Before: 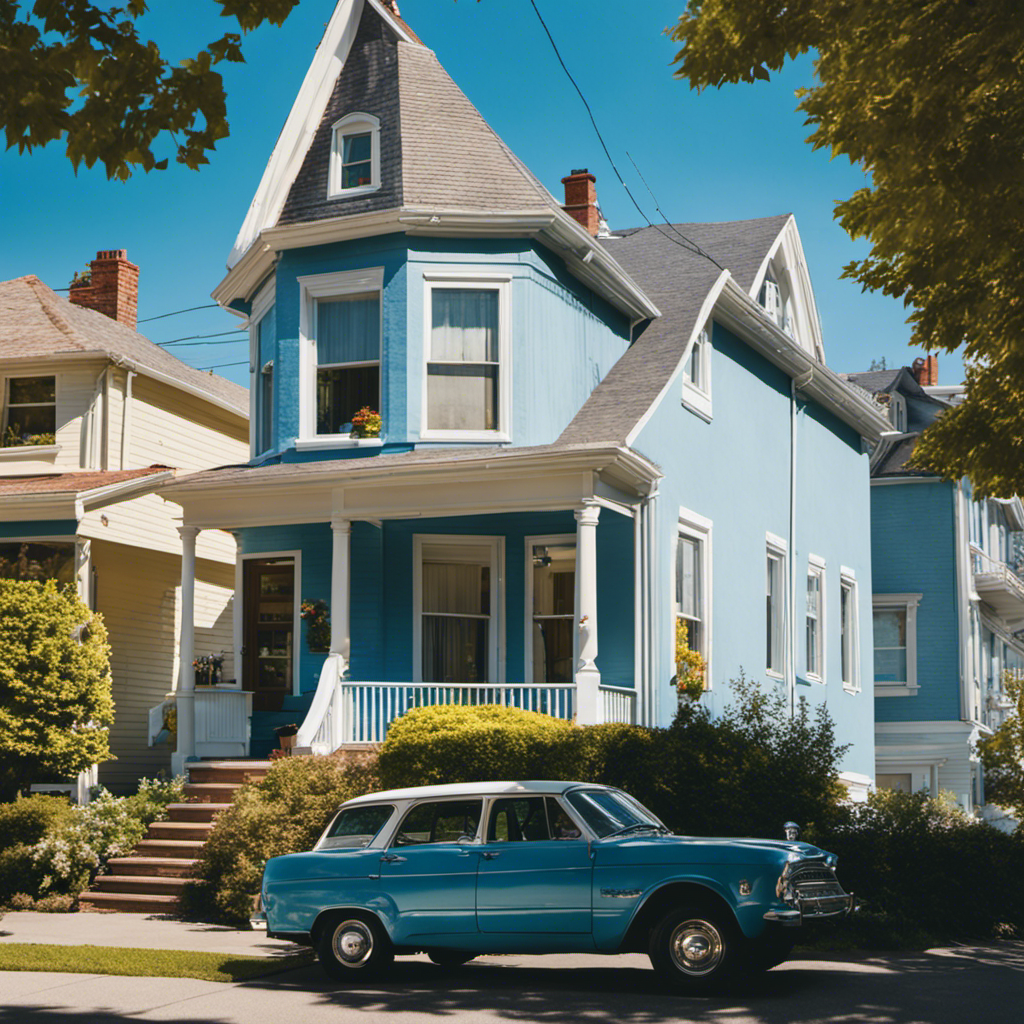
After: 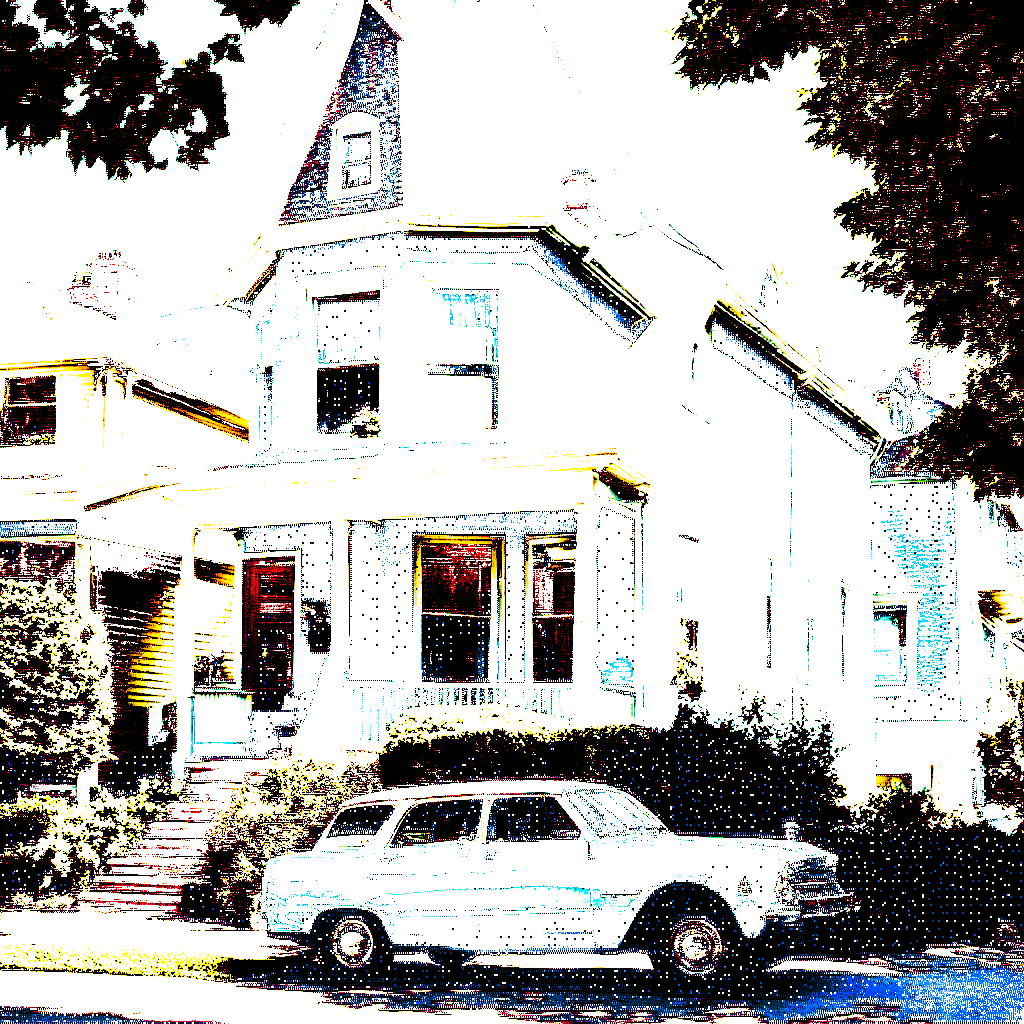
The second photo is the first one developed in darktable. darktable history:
color correction: highlights a* 0.816, highlights b* 2.78, saturation 1.1
contrast brightness saturation: contrast 0.22
split-toning: shadows › hue 226.8°, shadows › saturation 0.56, highlights › hue 28.8°, balance -40, compress 0%
exposure: black level correction 0.1, exposure 3 EV, compensate highlight preservation false
